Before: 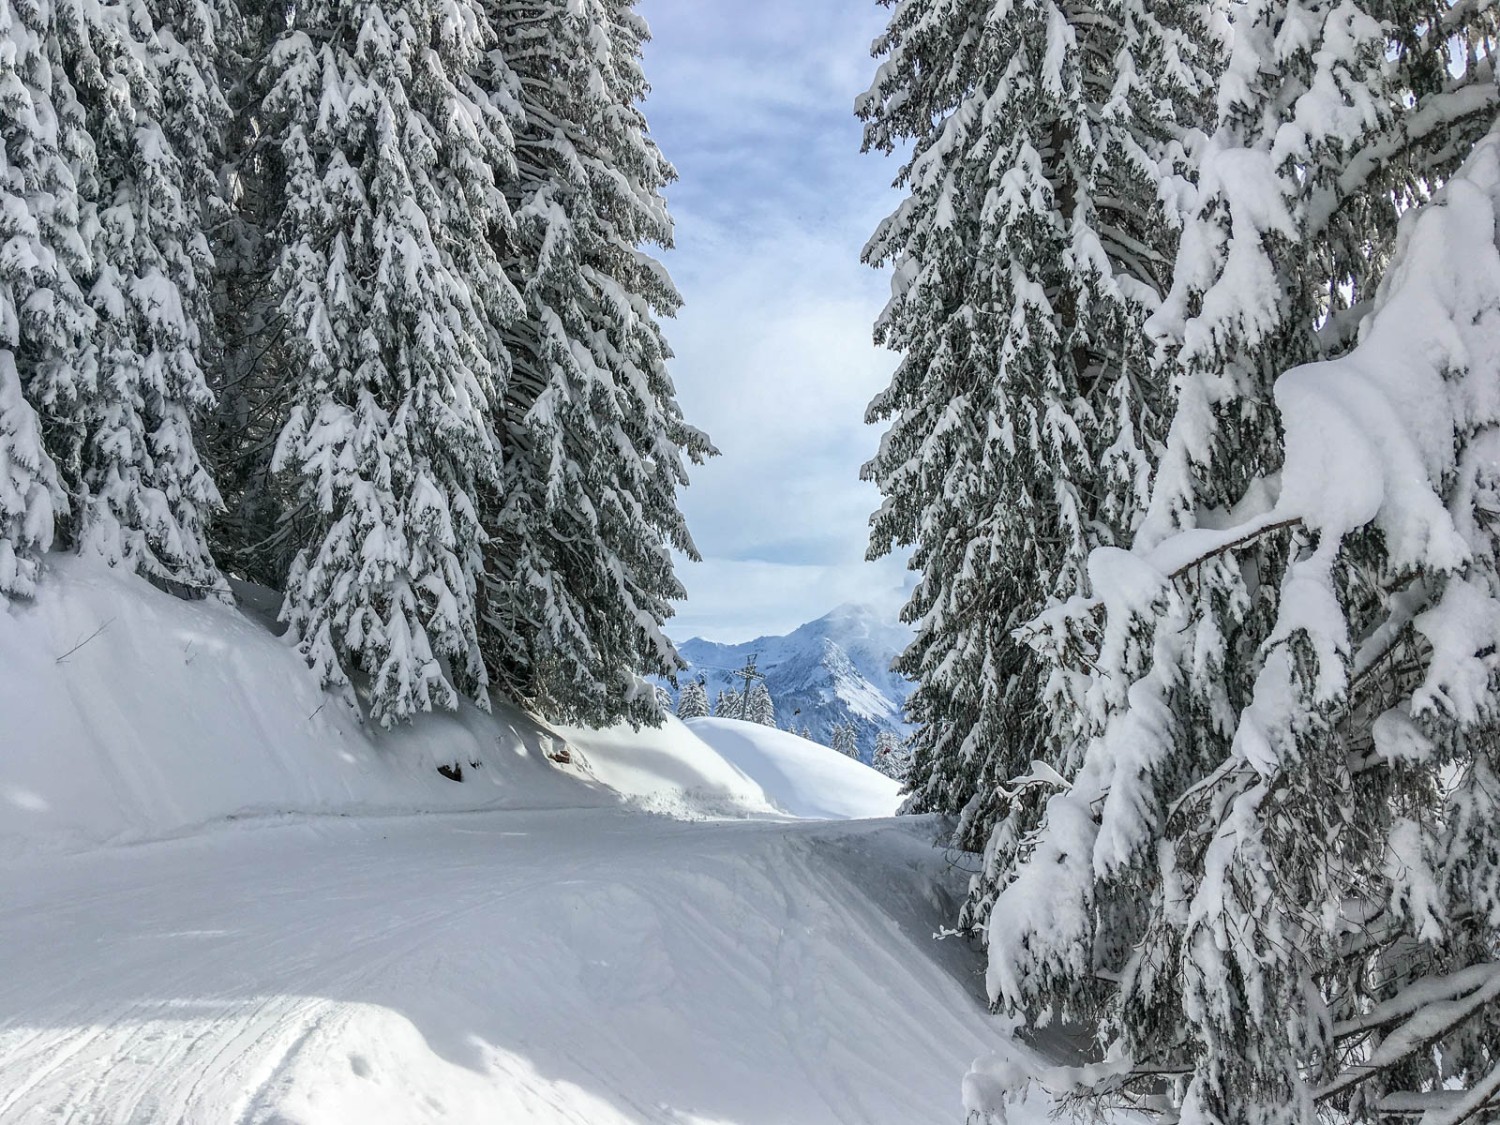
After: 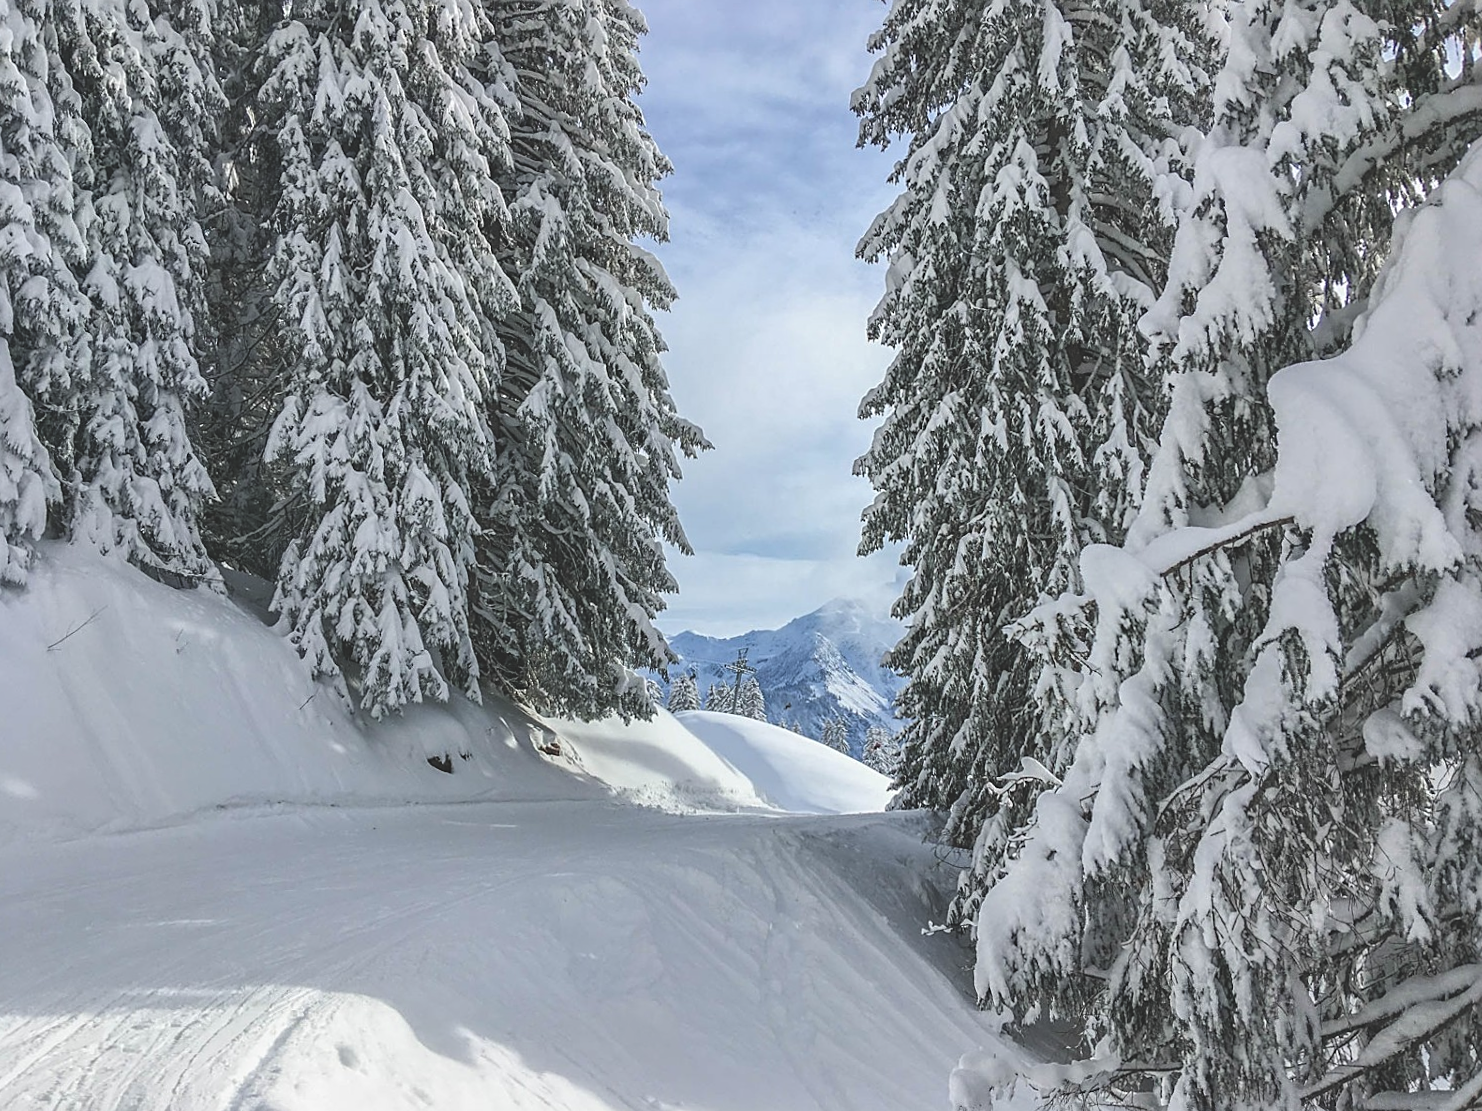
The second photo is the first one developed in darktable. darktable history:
sharpen: on, module defaults
crop and rotate: angle -0.514°
exposure: black level correction -0.025, exposure -0.118 EV, compensate highlight preservation false
